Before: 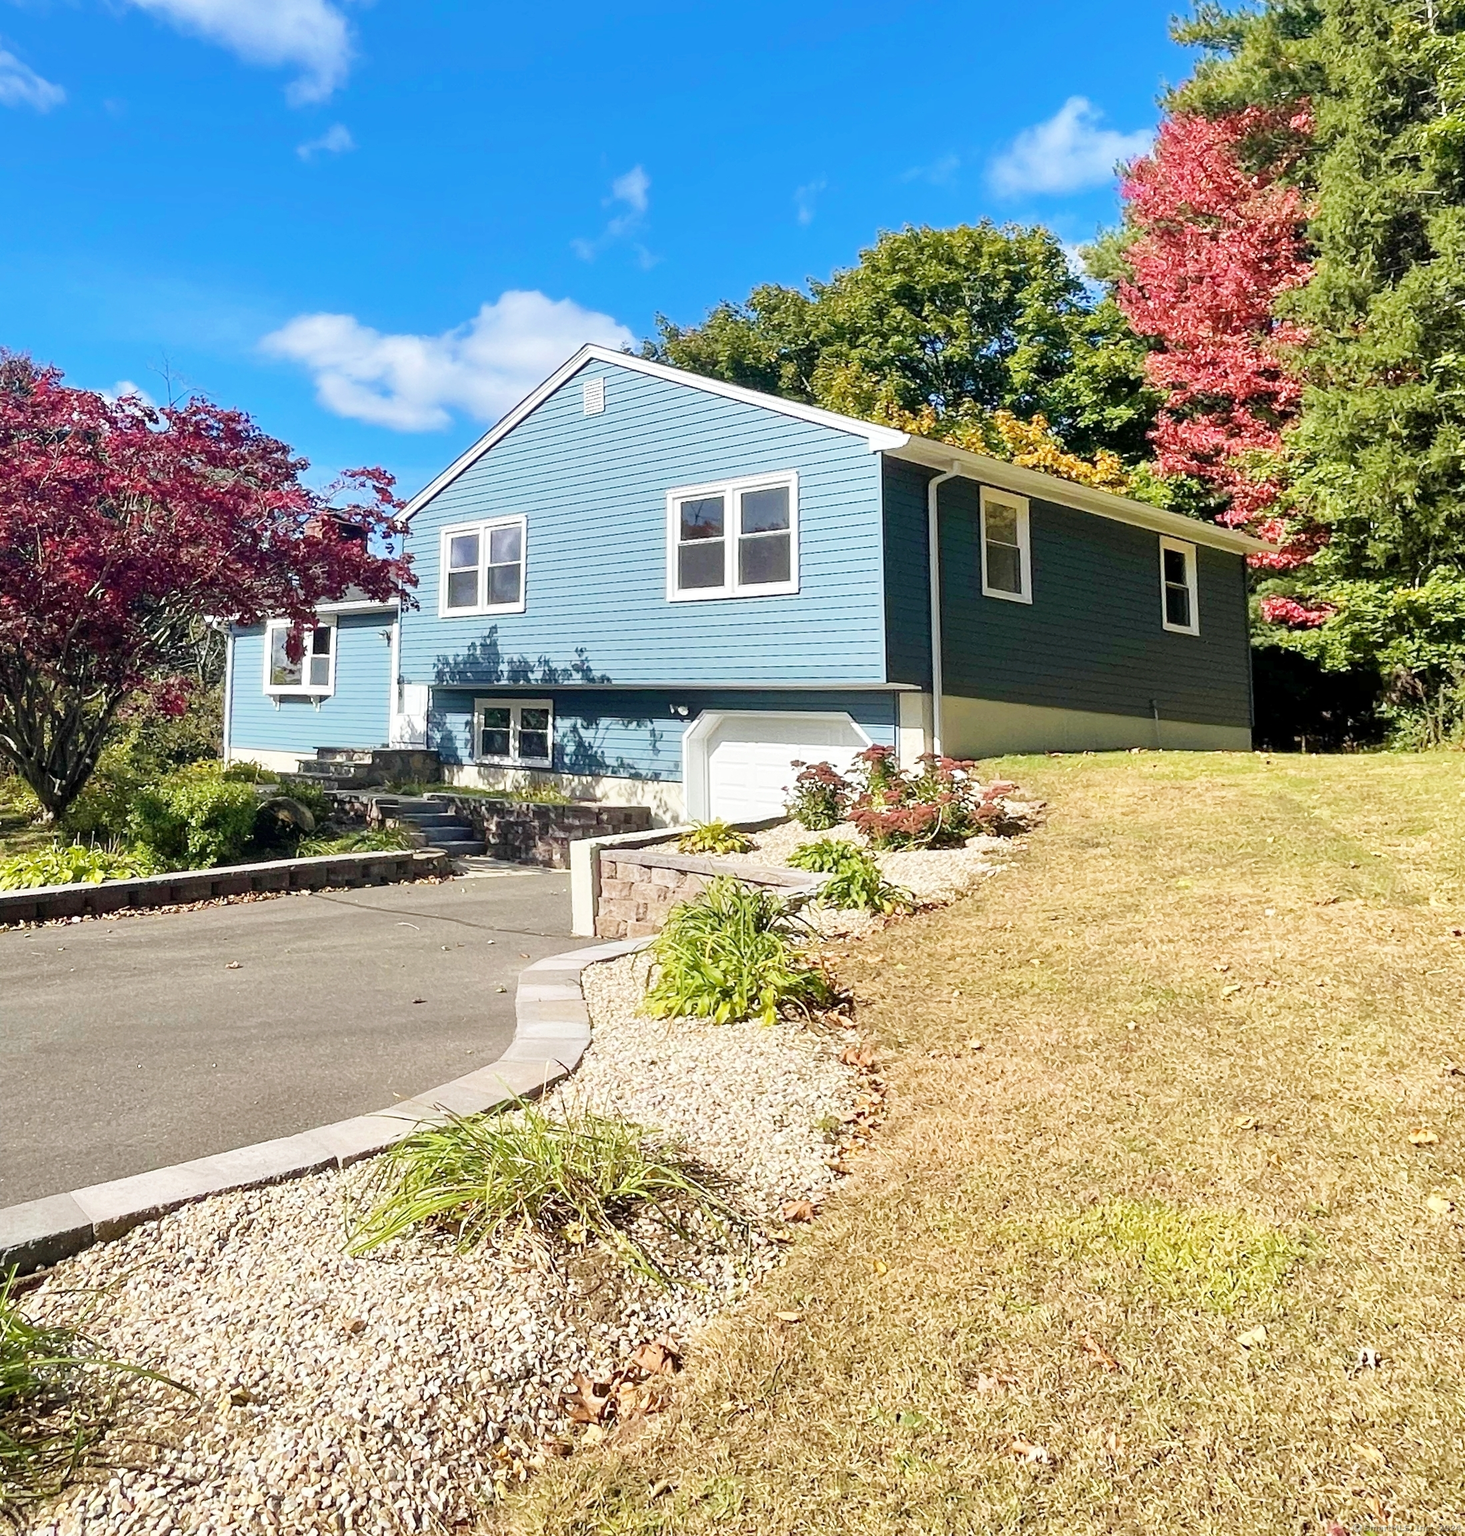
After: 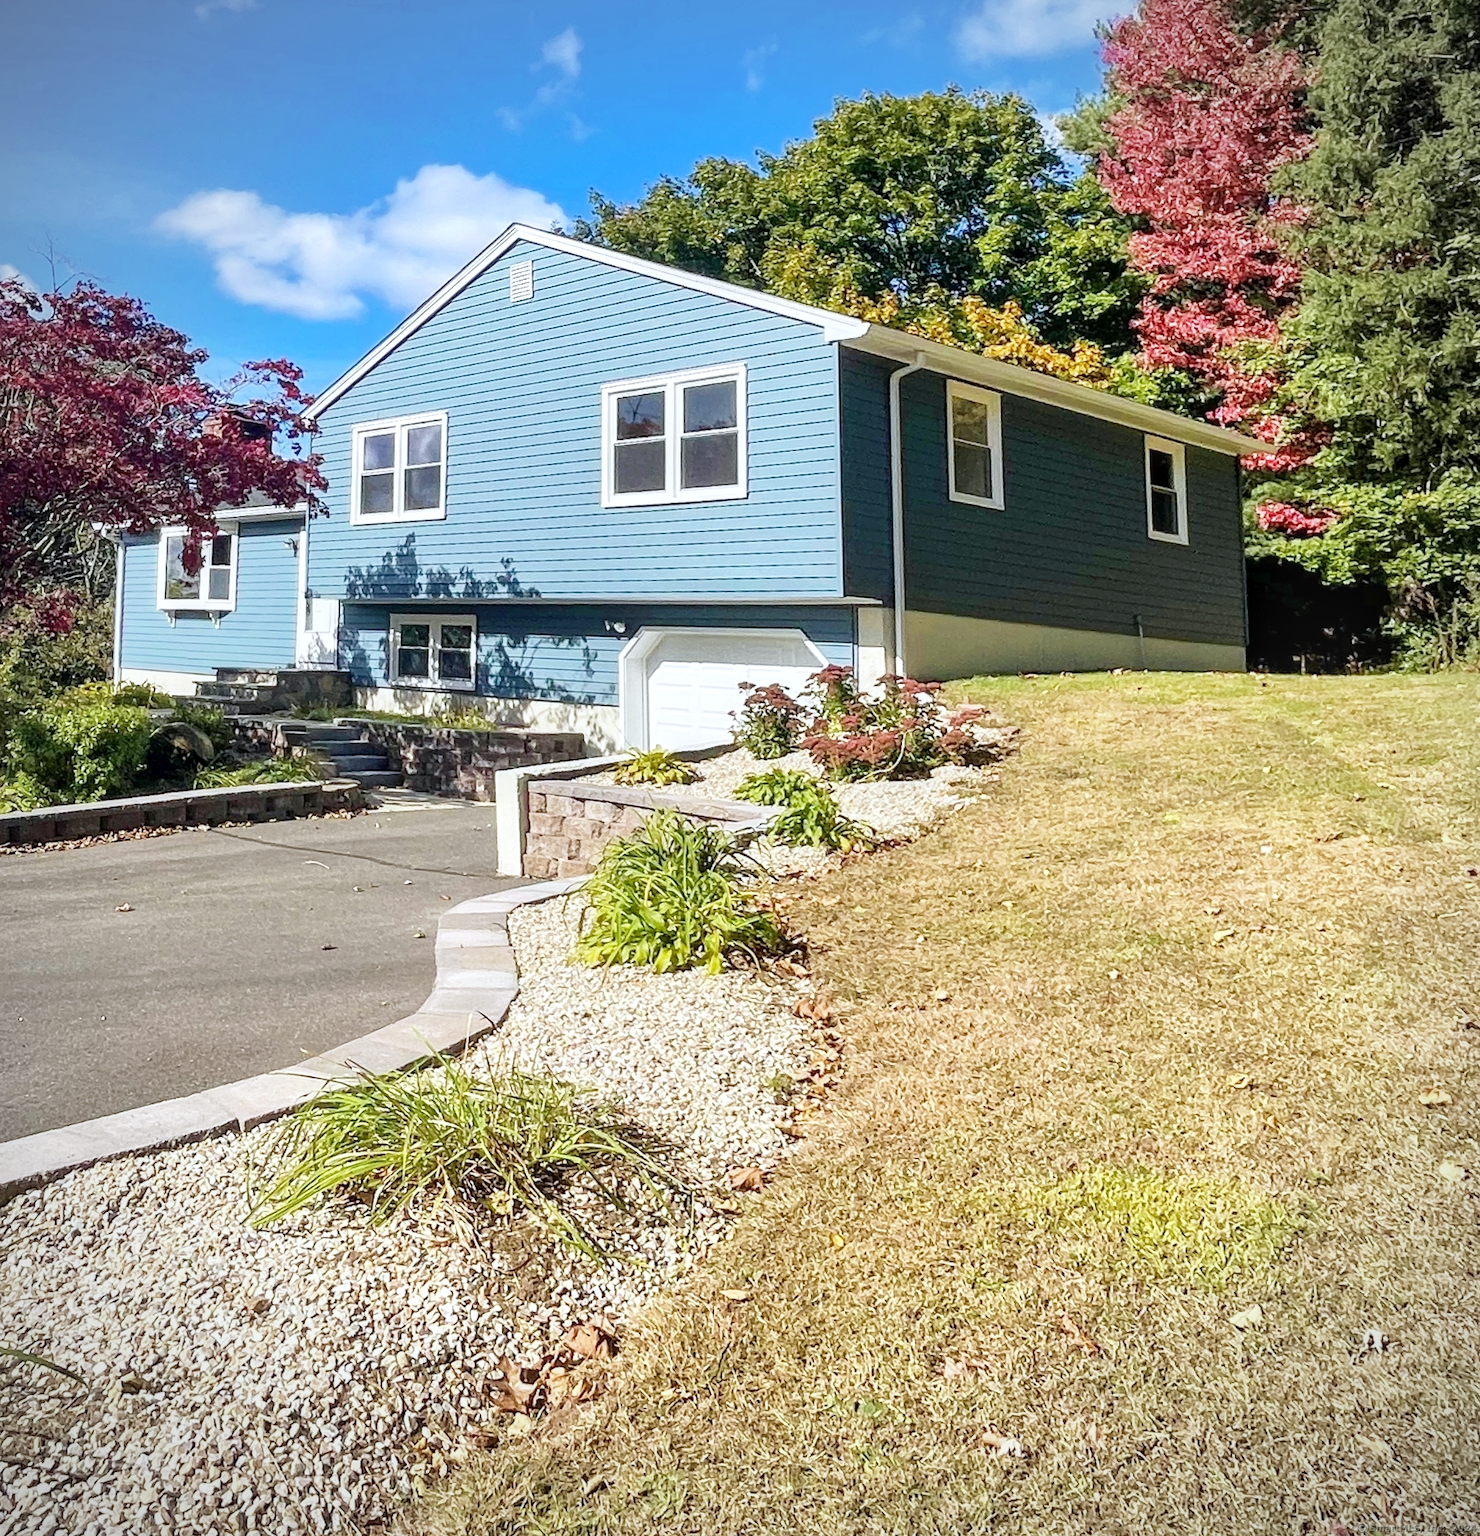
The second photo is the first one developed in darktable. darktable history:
white balance: red 0.98, blue 1.034
crop and rotate: left 8.262%, top 9.226%
rotate and perspective: automatic cropping original format, crop left 0, crop top 0
color balance rgb: on, module defaults
exposure: black level correction 0, compensate exposure bias true, compensate highlight preservation false
local contrast: on, module defaults
vignetting: fall-off radius 60.92%
